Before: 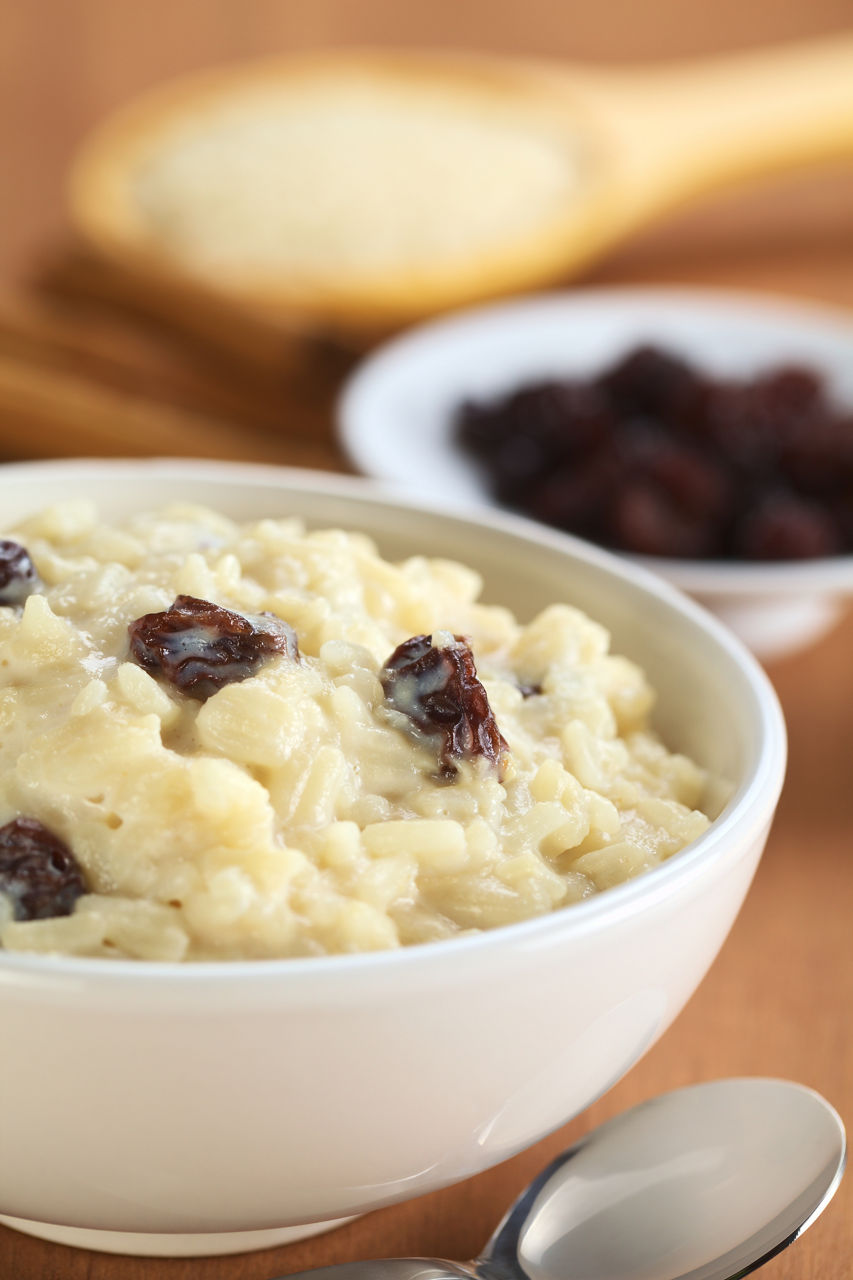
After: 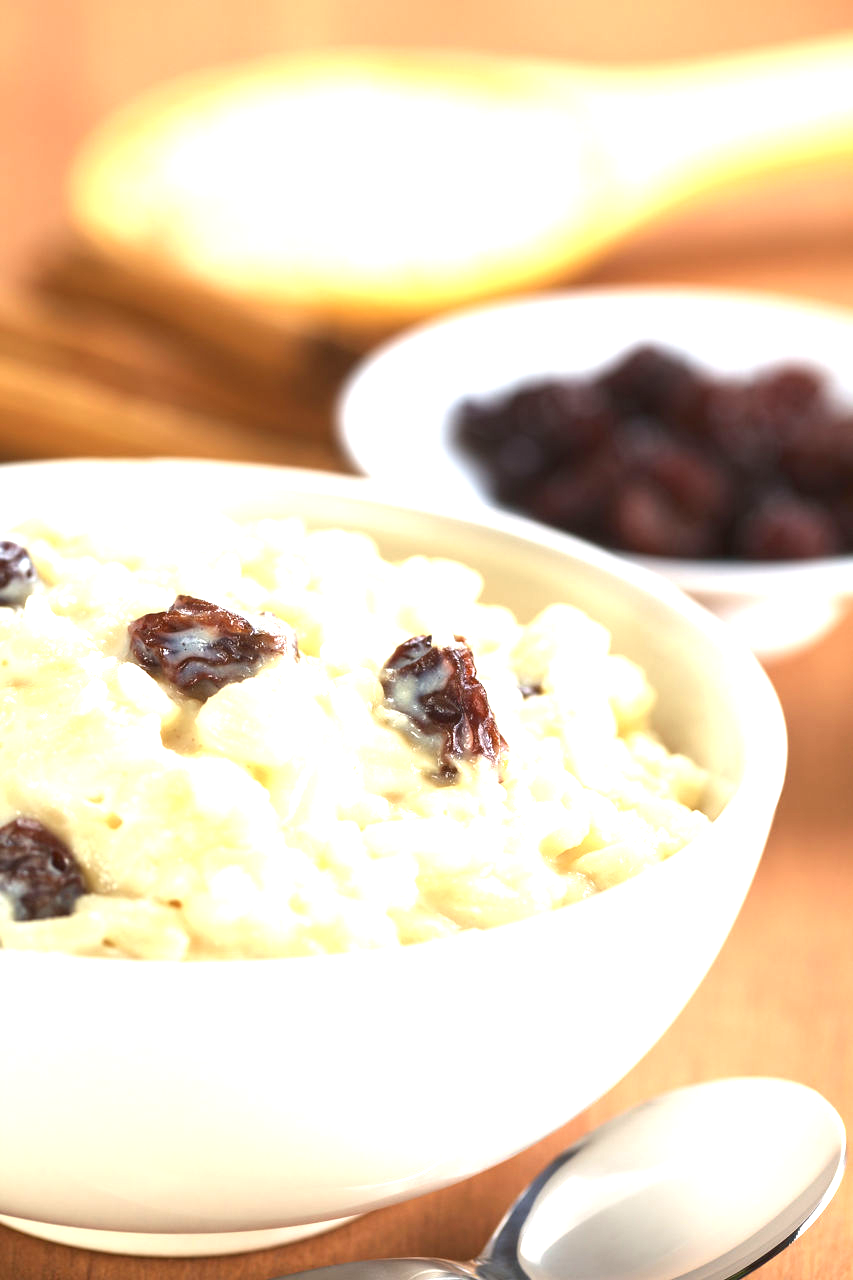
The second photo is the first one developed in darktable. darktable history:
exposure: black level correction 0, exposure 1.3 EV, compensate highlight preservation false
local contrast: highlights 61%, shadows 106%, detail 107%, midtone range 0.529
